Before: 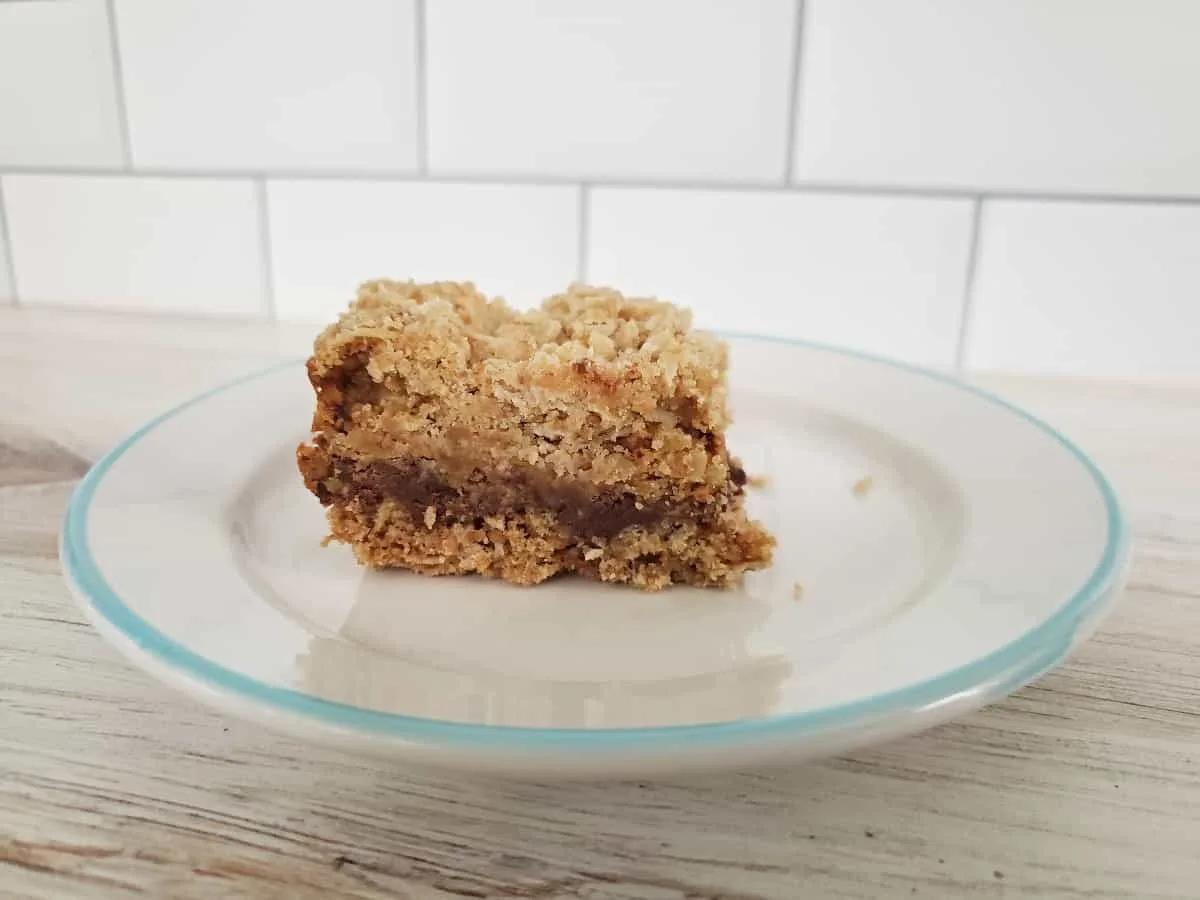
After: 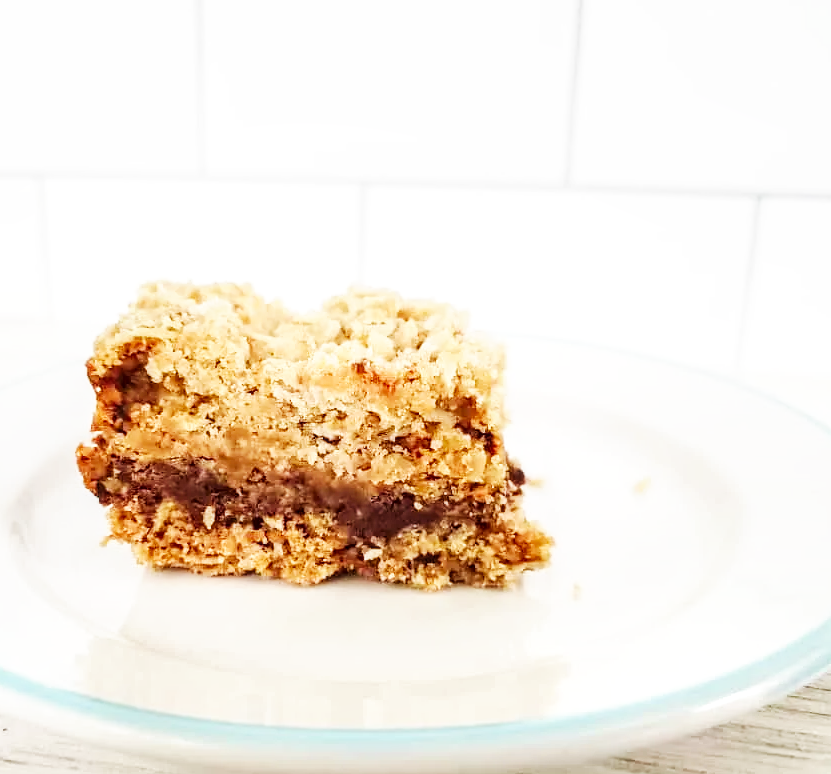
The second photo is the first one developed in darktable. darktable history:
local contrast: on, module defaults
crop: left 18.479%, right 12.2%, bottom 13.971%
base curve: curves: ch0 [(0, 0) (0.007, 0.004) (0.027, 0.03) (0.046, 0.07) (0.207, 0.54) (0.442, 0.872) (0.673, 0.972) (1, 1)], preserve colors none
